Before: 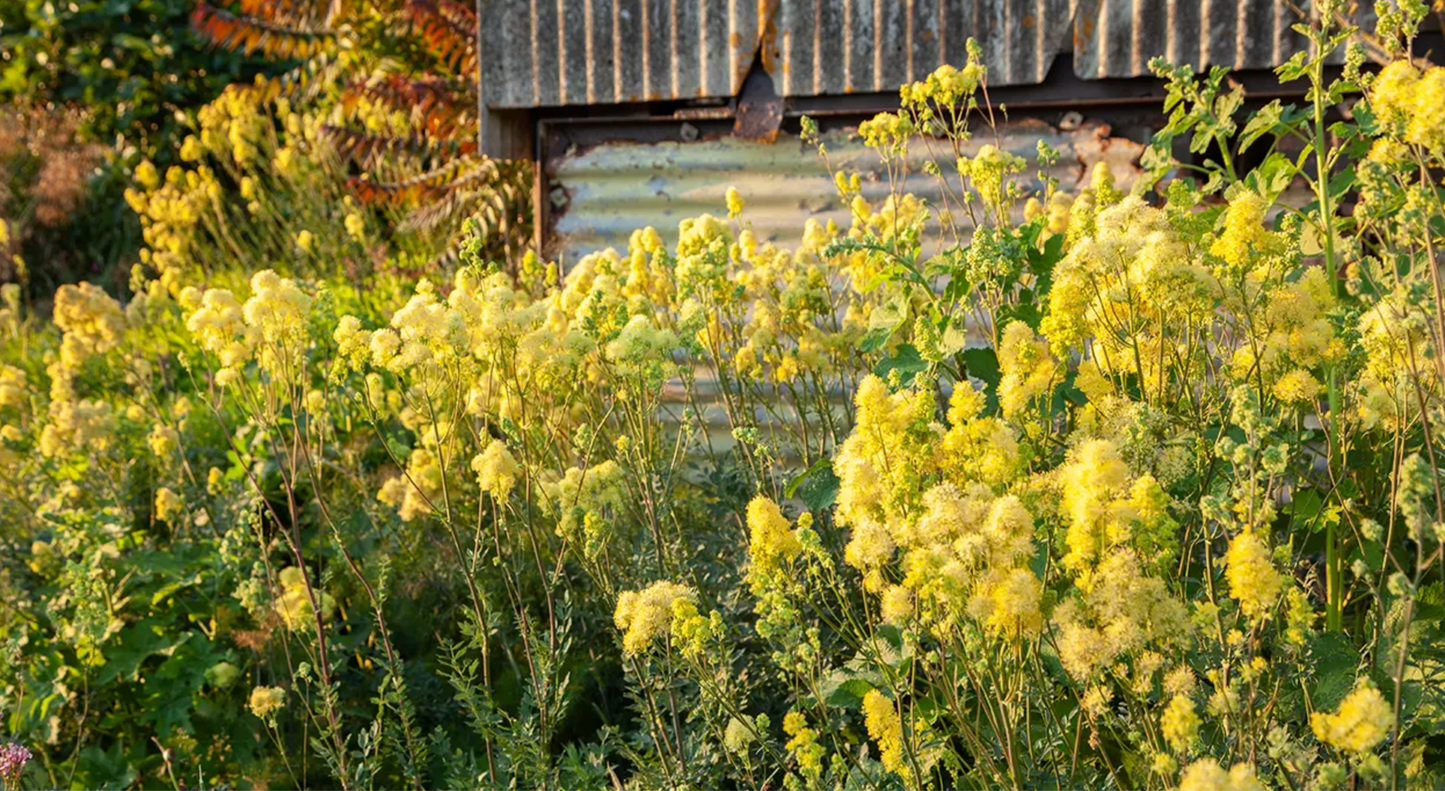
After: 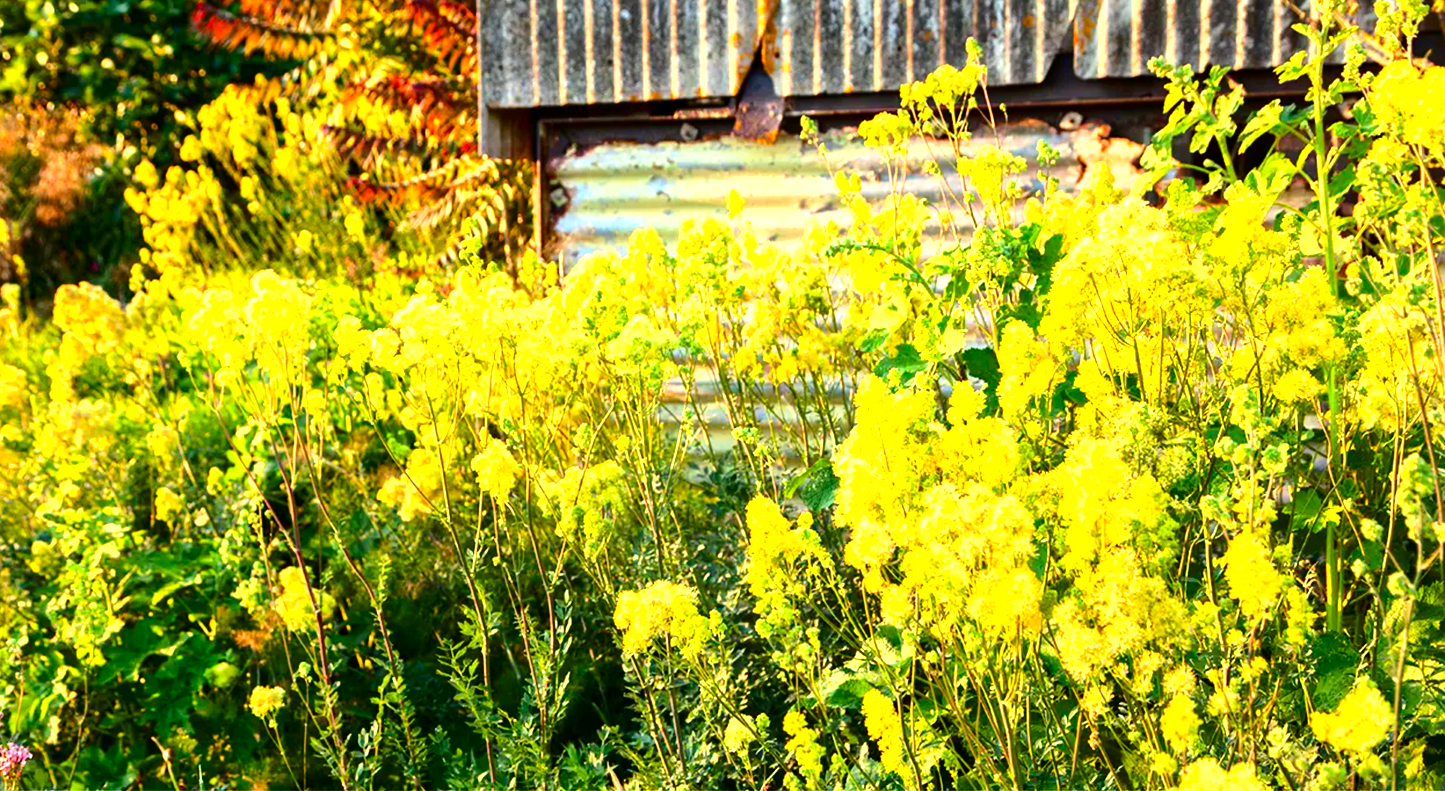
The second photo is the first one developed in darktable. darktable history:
shadows and highlights: shadows -20, white point adjustment -2, highlights -35
contrast brightness saturation: contrast 0.18, saturation 0.3
color balance rgb: shadows lift › luminance -20%, power › hue 72.24°, highlights gain › luminance 15%, global offset › hue 171.6°, perceptual saturation grading › highlights -15%, perceptual saturation grading › shadows 25%, global vibrance 35%, contrast 10%
exposure: exposure 1 EV, compensate highlight preservation false
